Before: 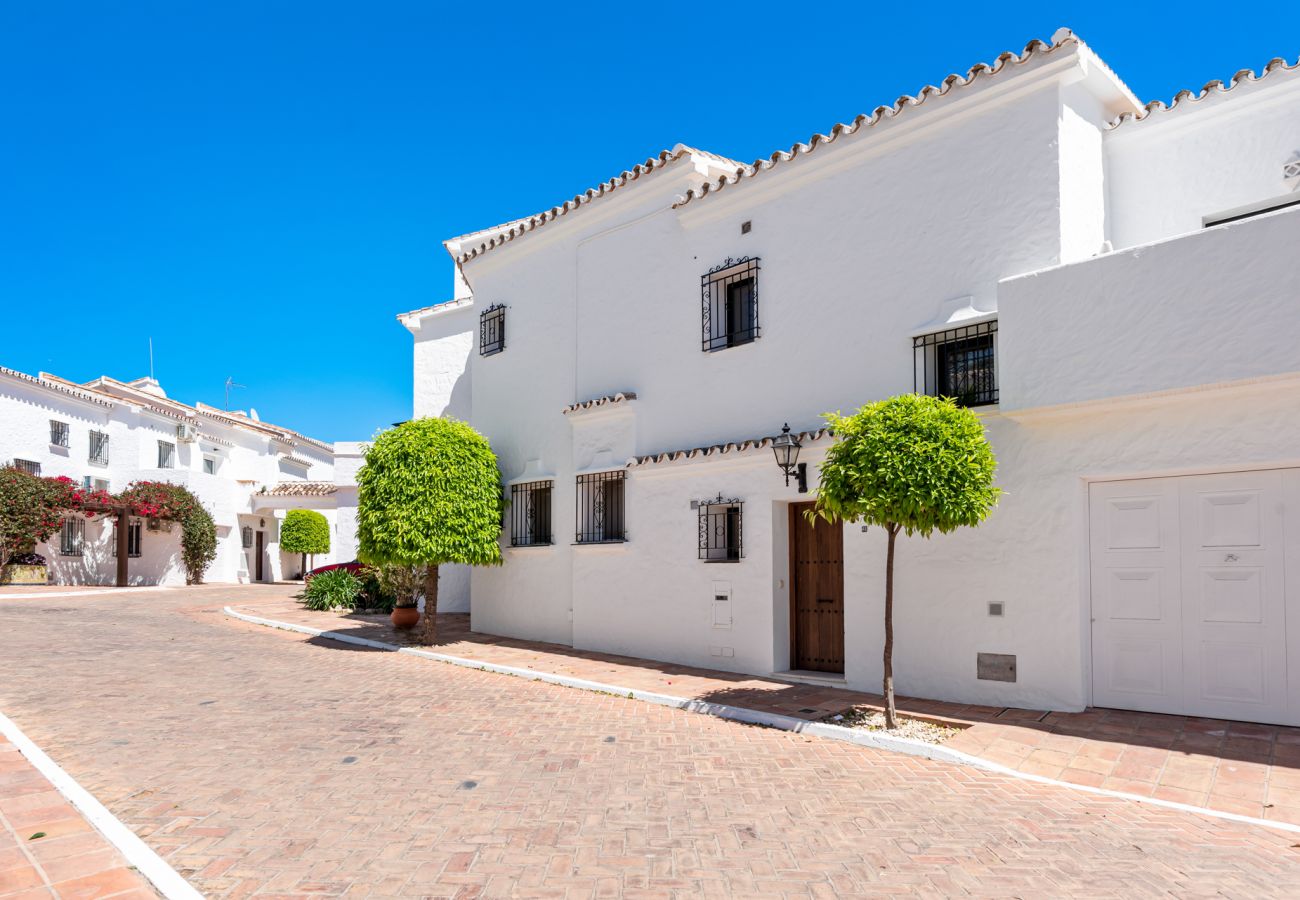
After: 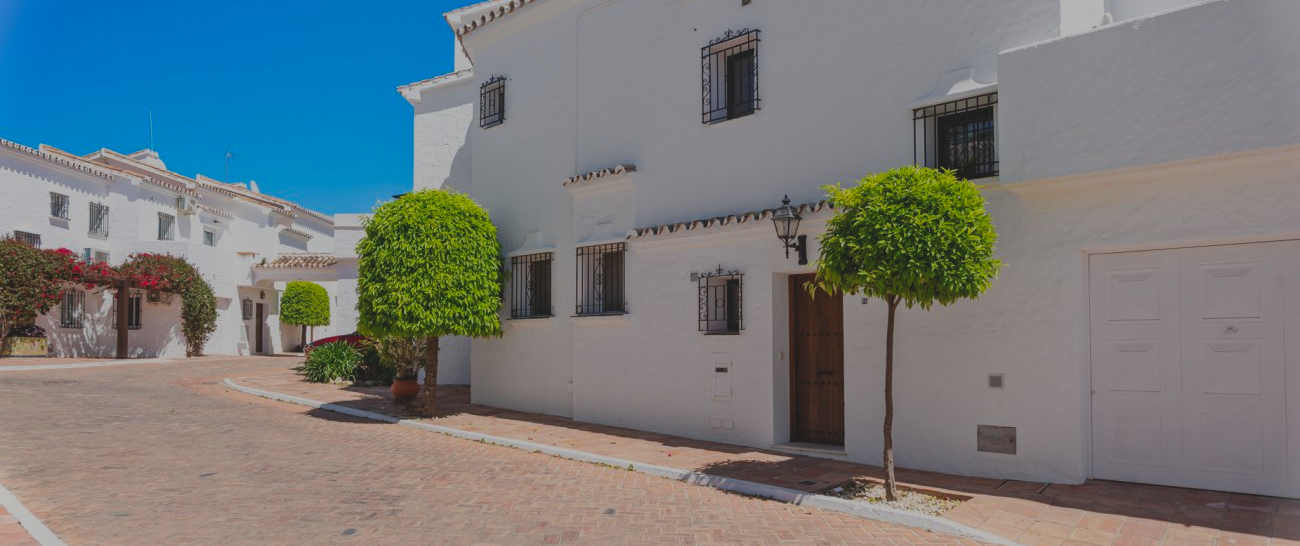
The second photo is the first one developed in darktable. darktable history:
contrast equalizer: octaves 7, y [[0.6 ×6], [0.55 ×6], [0 ×6], [0 ×6], [0 ×6]], mix -0.3
exposure: black level correction -0.016, exposure -1.018 EV, compensate highlight preservation false
vignetting: fall-off start 100%, brightness 0.3, saturation 0
color contrast: green-magenta contrast 1.2, blue-yellow contrast 1.2
crop and rotate: top 25.357%, bottom 13.942%
